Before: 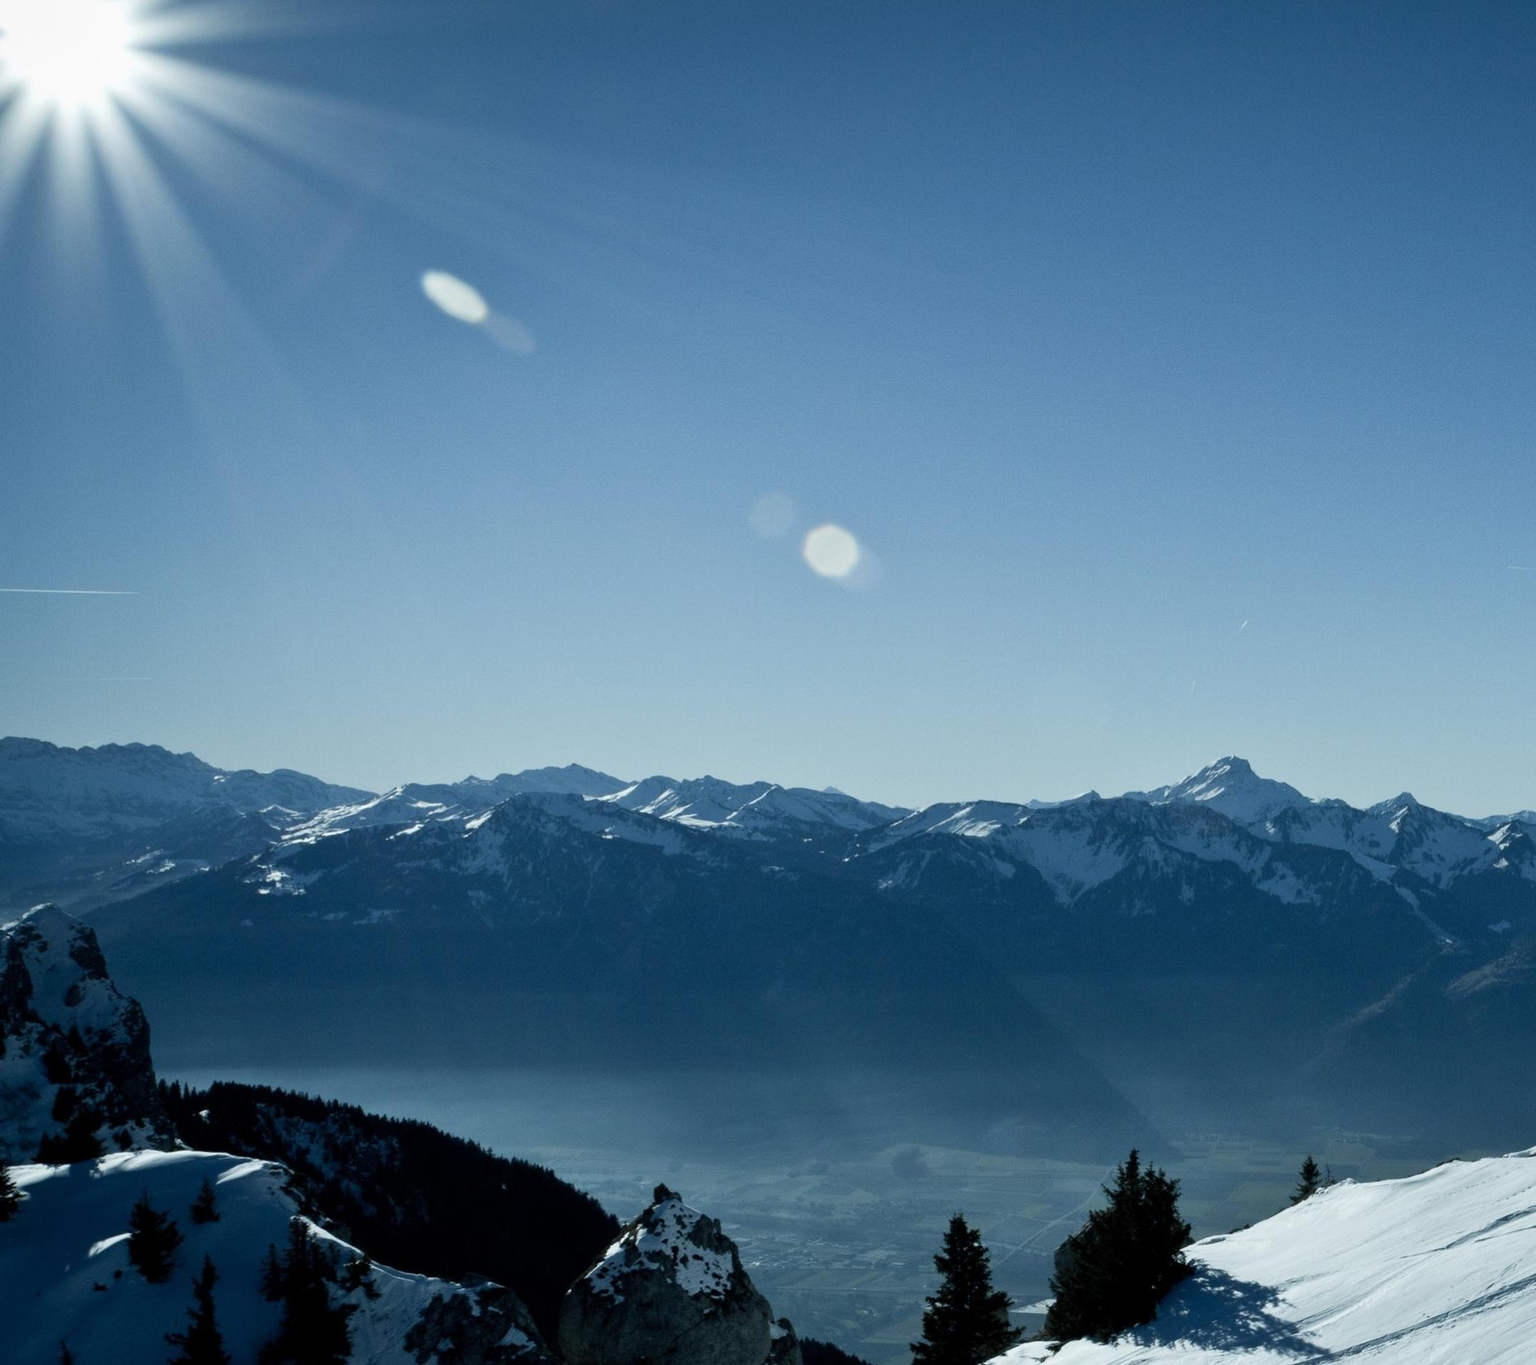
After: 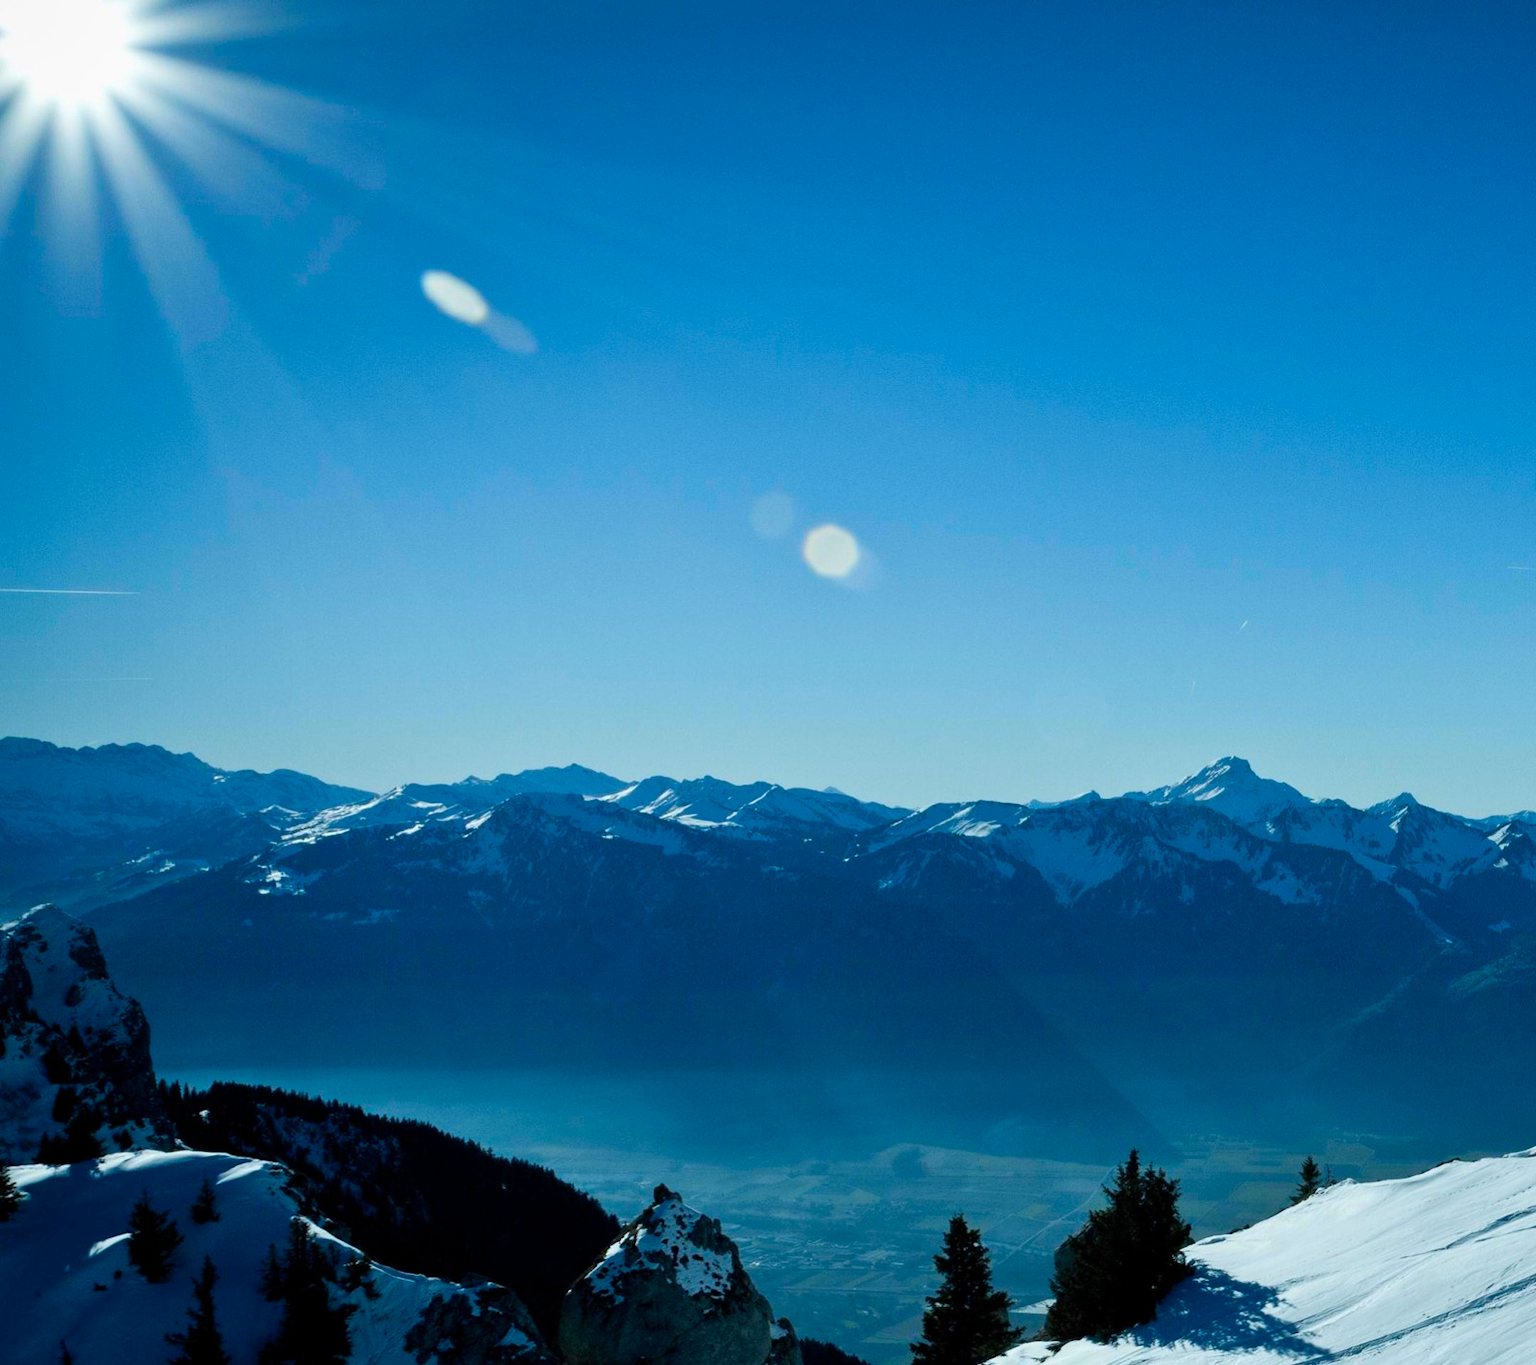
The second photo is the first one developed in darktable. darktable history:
color balance rgb: linear chroma grading › global chroma 40.148%, perceptual saturation grading › global saturation 25.775%
